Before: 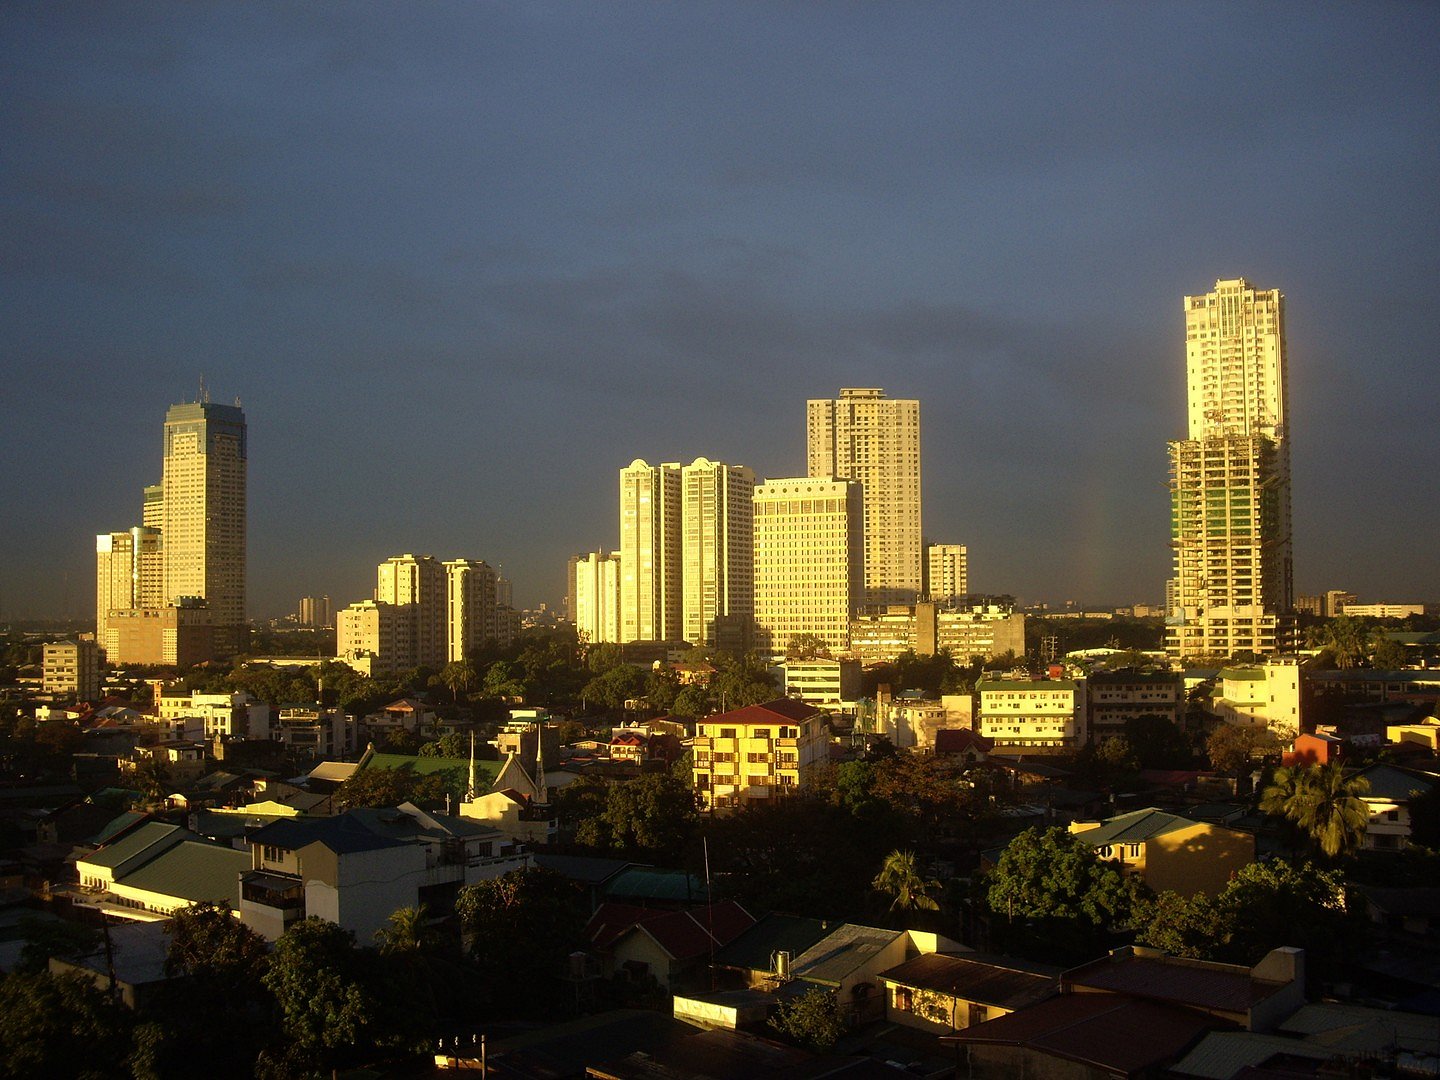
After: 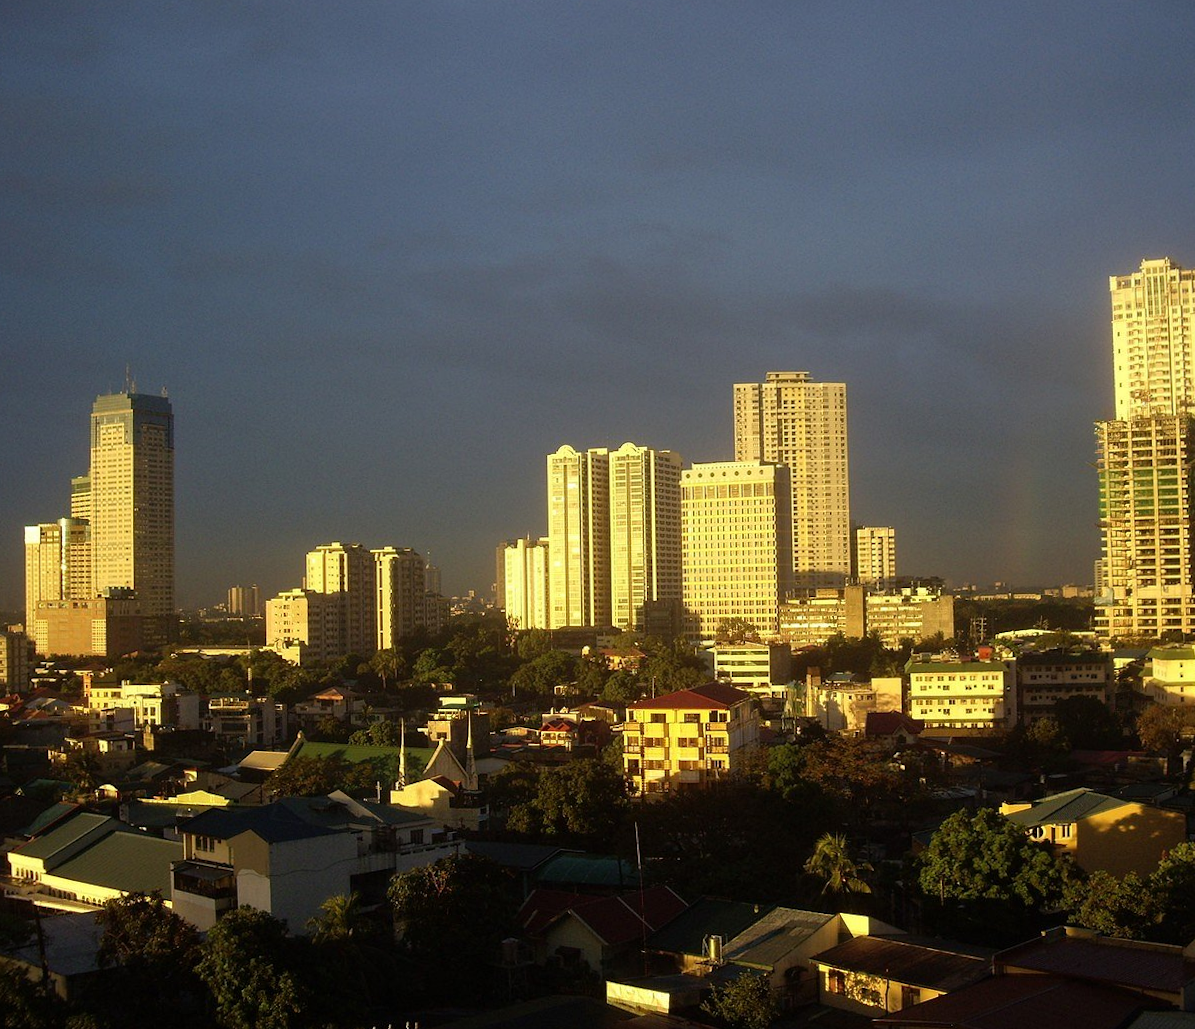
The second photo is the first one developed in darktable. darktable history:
crop and rotate: angle 0.603°, left 4.418%, top 0.792%, right 11.429%, bottom 2.524%
exposure: compensate exposure bias true, compensate highlight preservation false
levels: mode automatic, levels [0.129, 0.519, 0.867]
